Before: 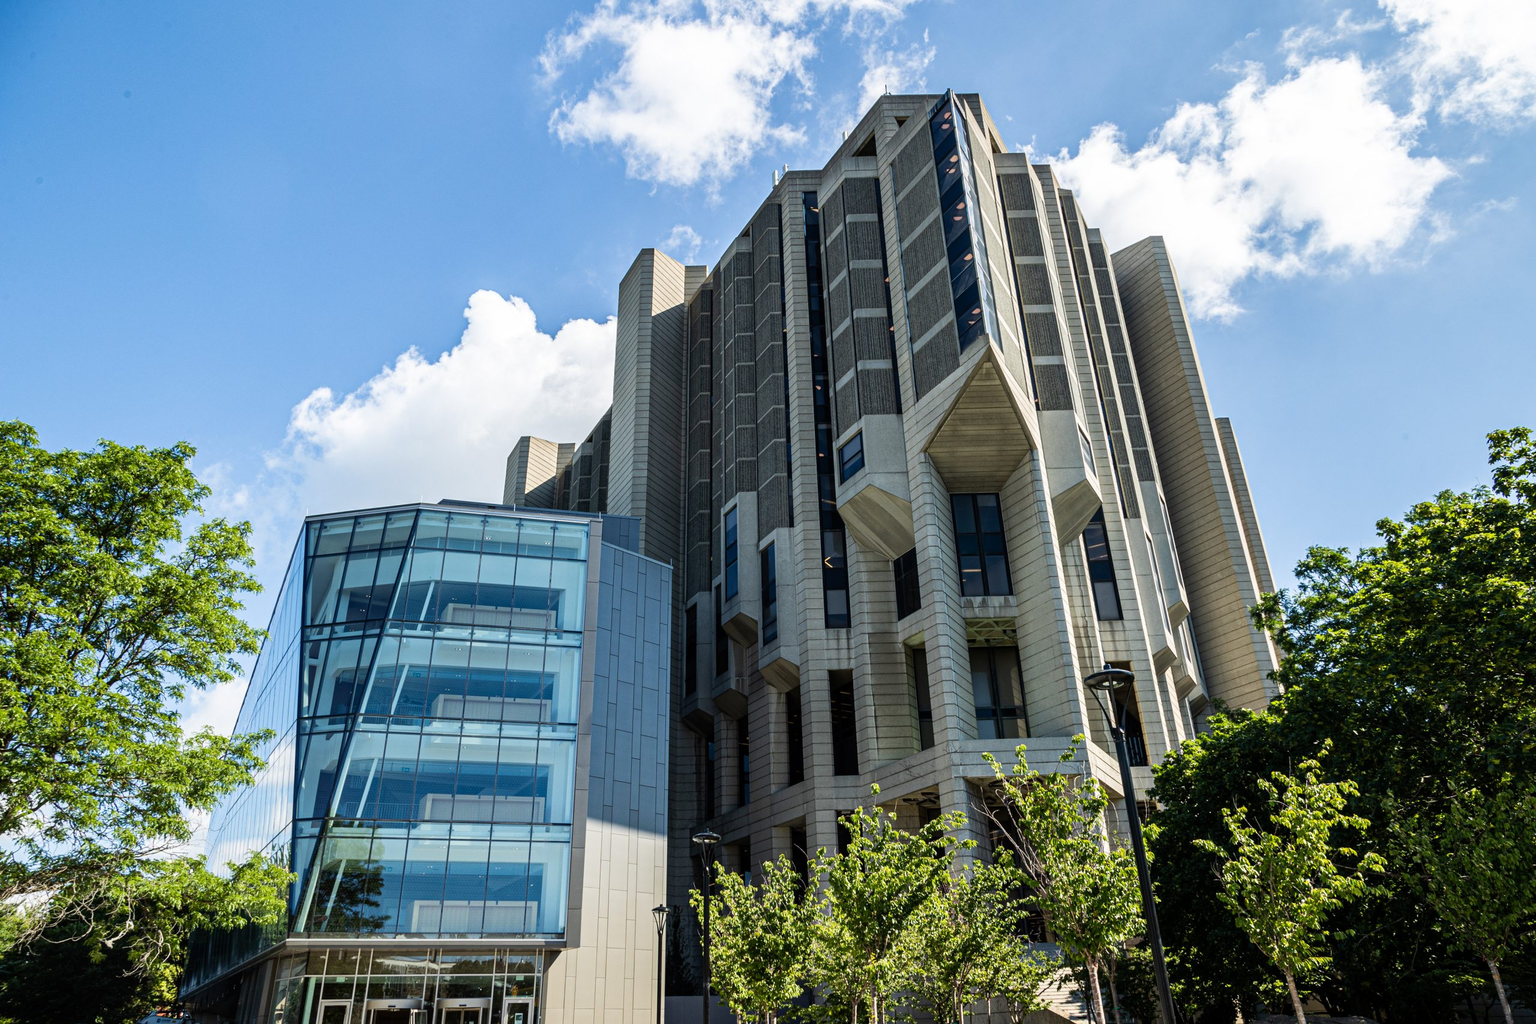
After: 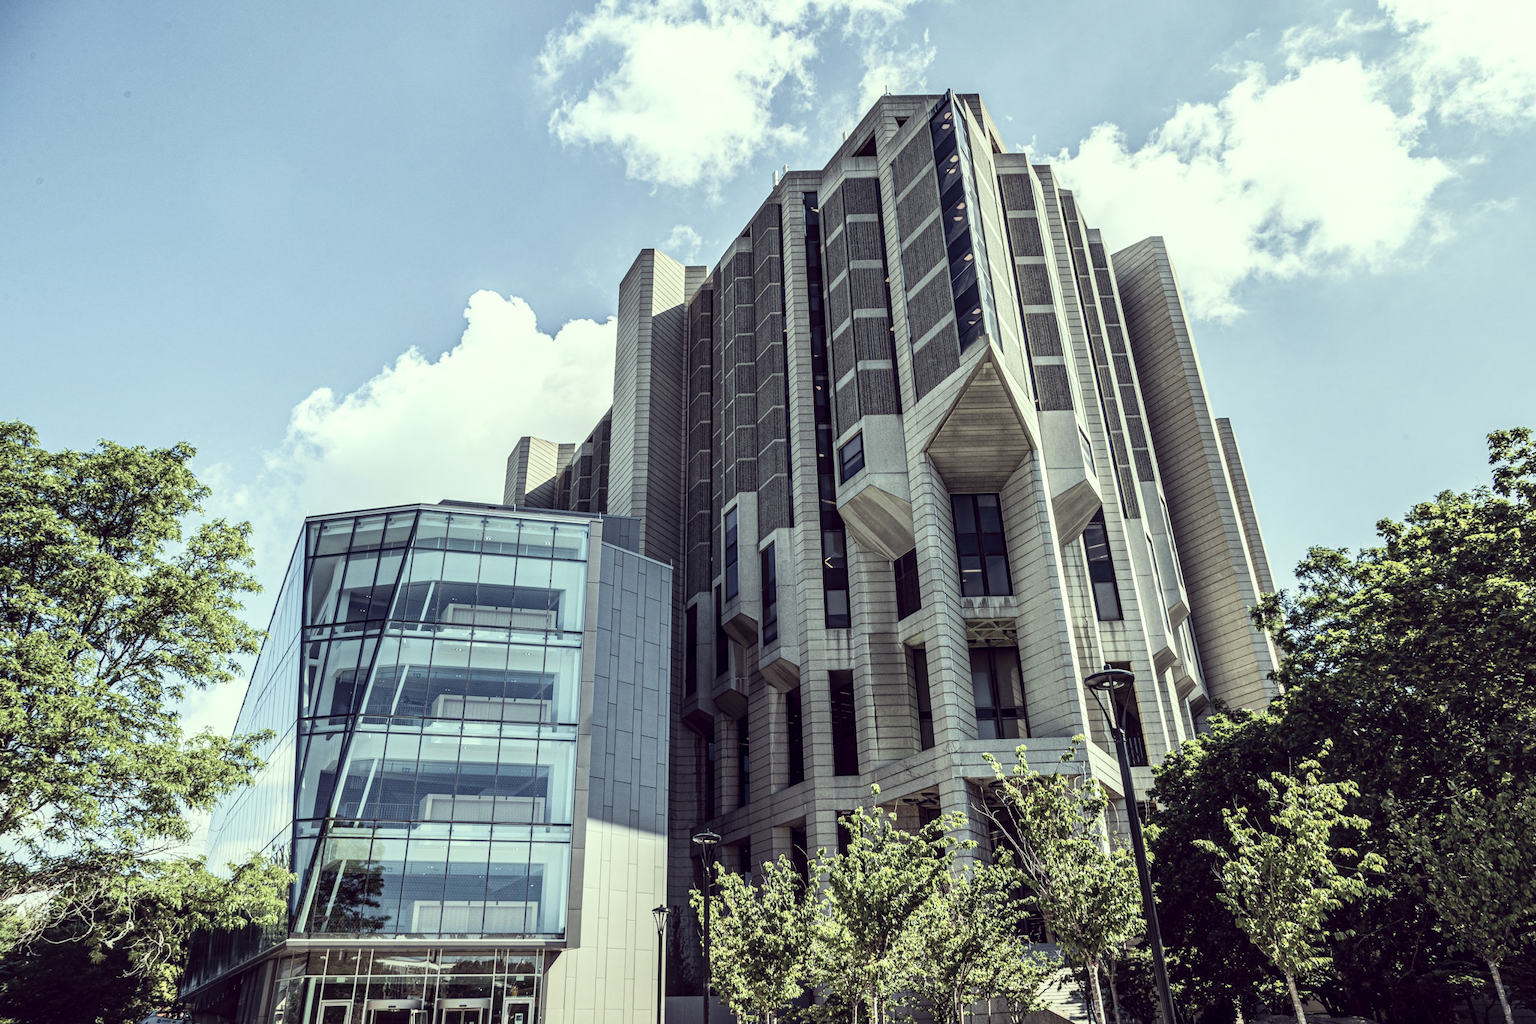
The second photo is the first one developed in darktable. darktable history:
contrast brightness saturation: contrast 0.2, brightness 0.16, saturation 0.22
local contrast: on, module defaults
color correction: highlights a* -20.17, highlights b* 20.27, shadows a* 20.03, shadows b* -20.46, saturation 0.43
